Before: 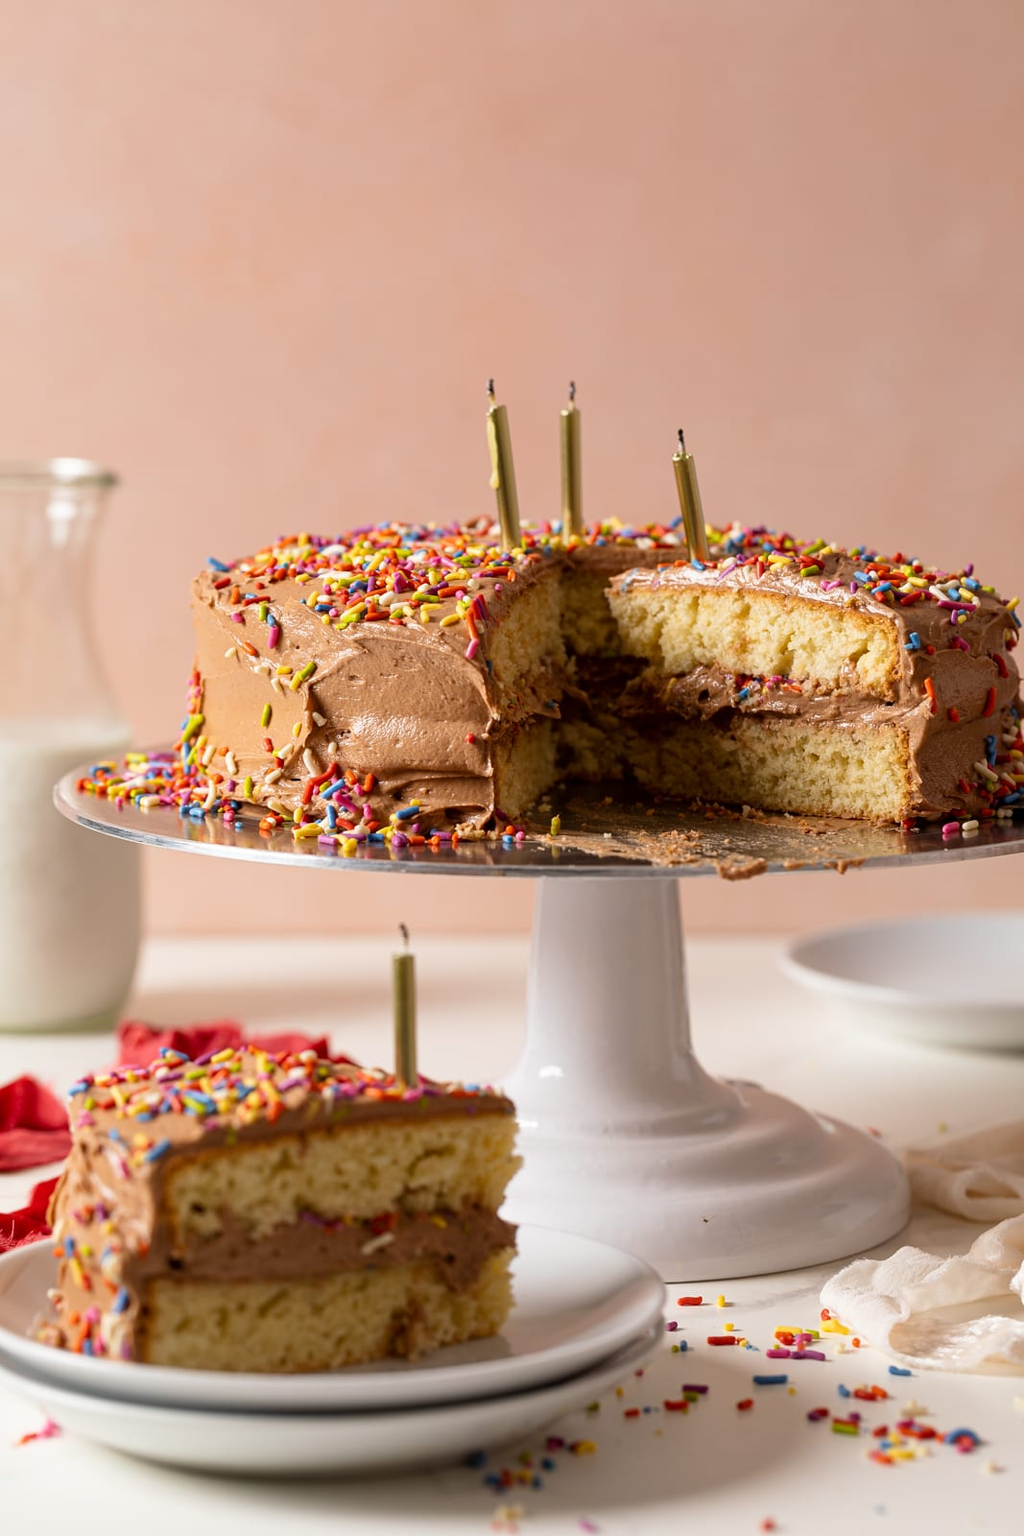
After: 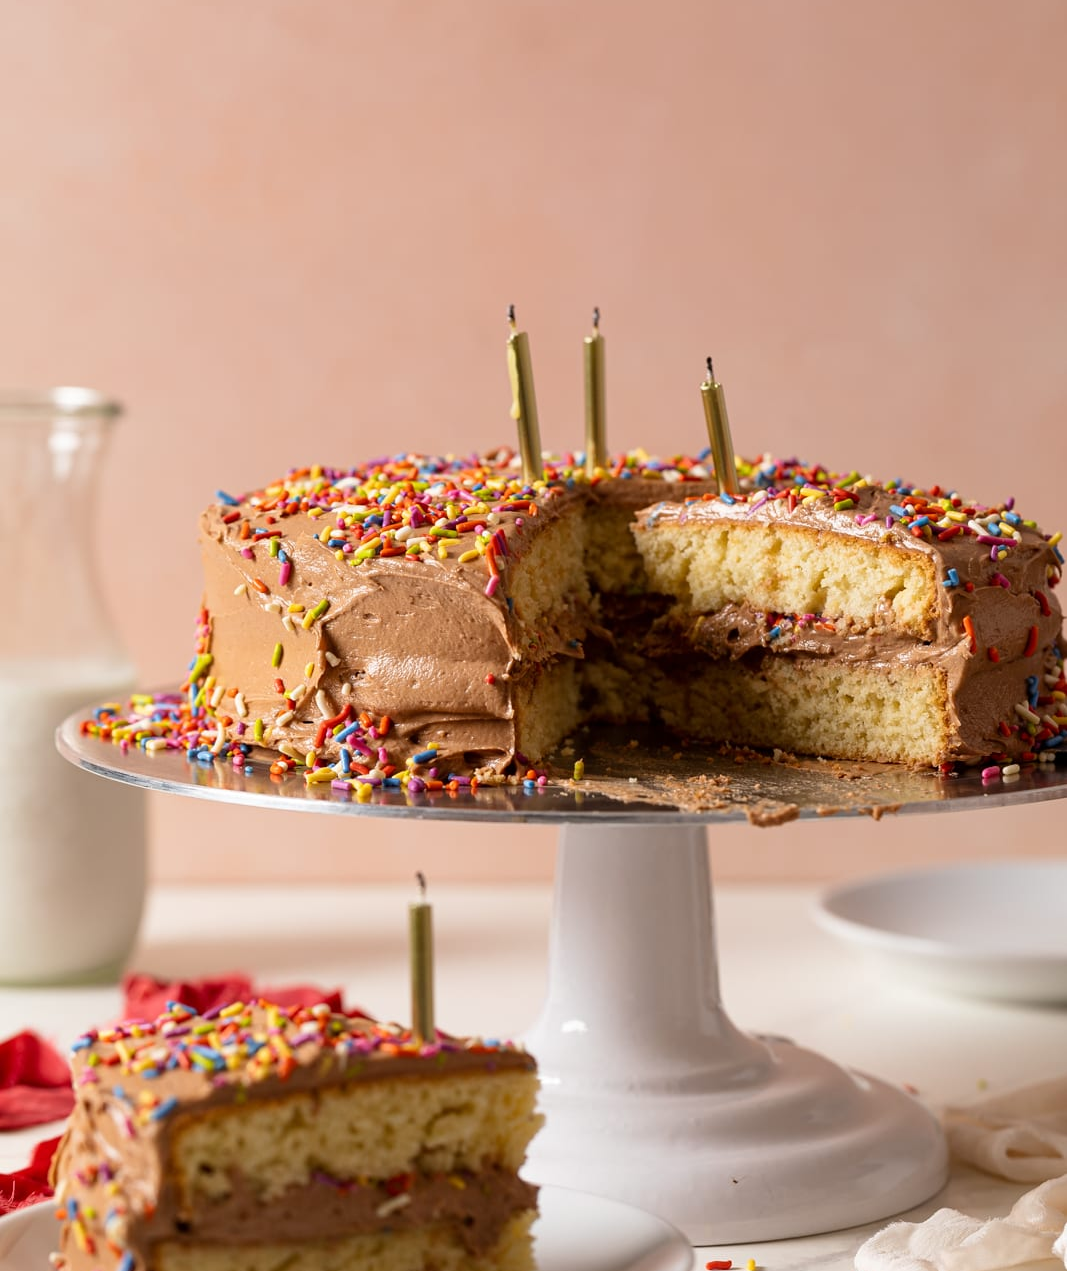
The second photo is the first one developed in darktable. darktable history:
crop and rotate: top 5.658%, bottom 14.882%
